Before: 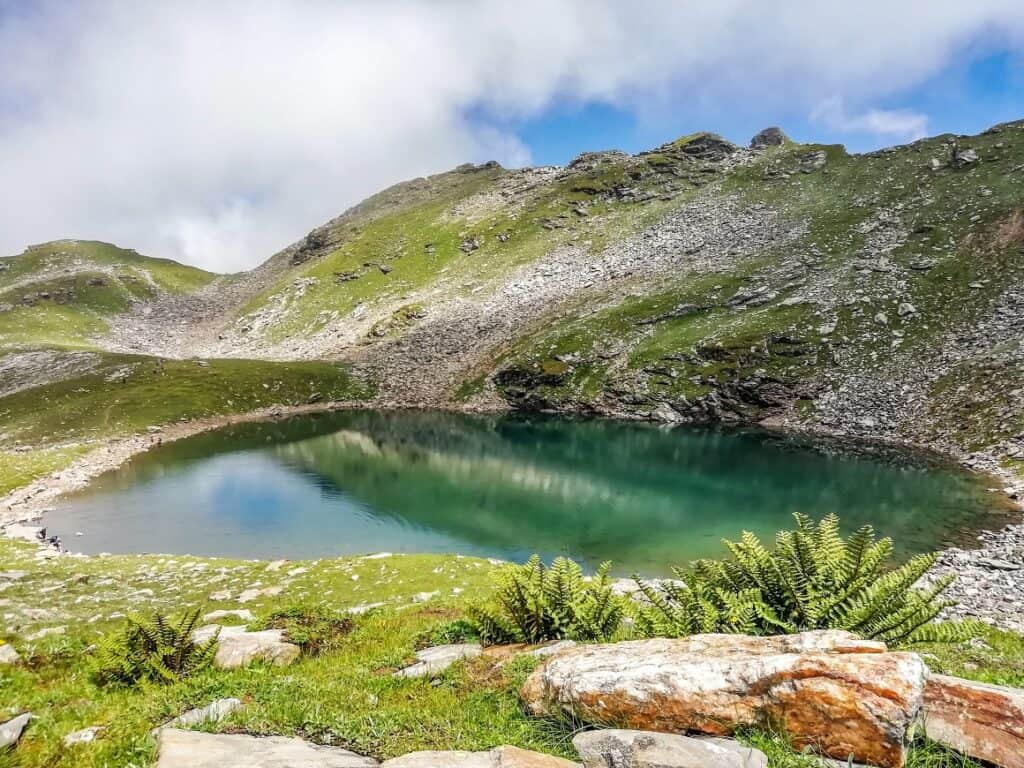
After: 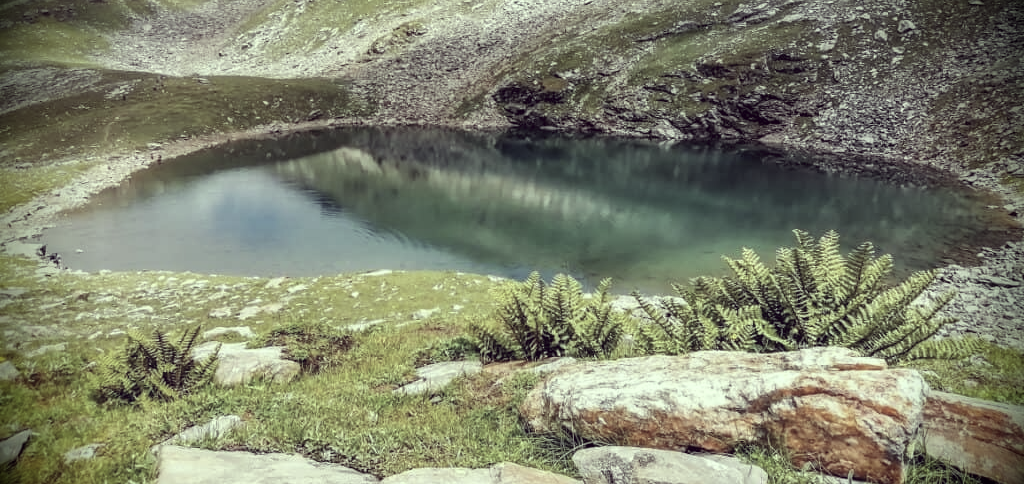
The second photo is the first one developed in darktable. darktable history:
crop and rotate: top 36.902%
color correction: highlights a* -20.51, highlights b* 20.62, shadows a* 19.91, shadows b* -20, saturation 0.464
vignetting: fall-off radius 31.85%, brightness -0.994, saturation 0.495
